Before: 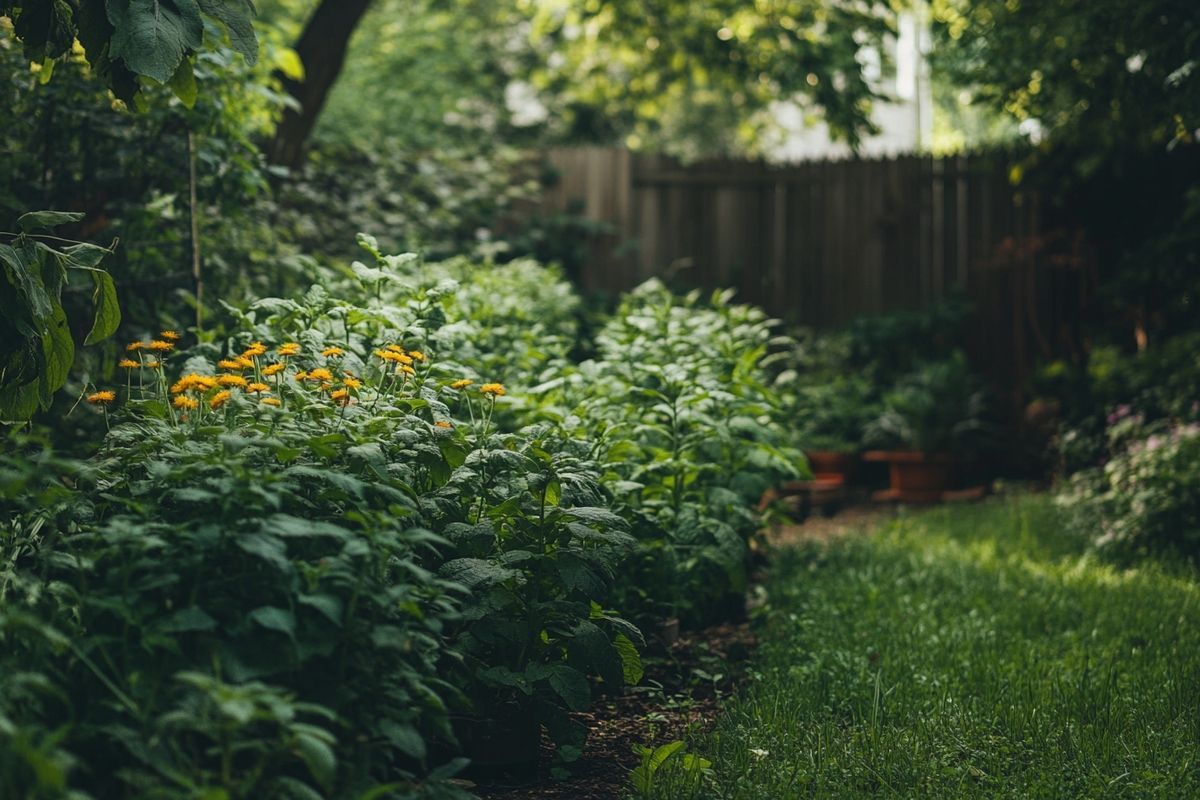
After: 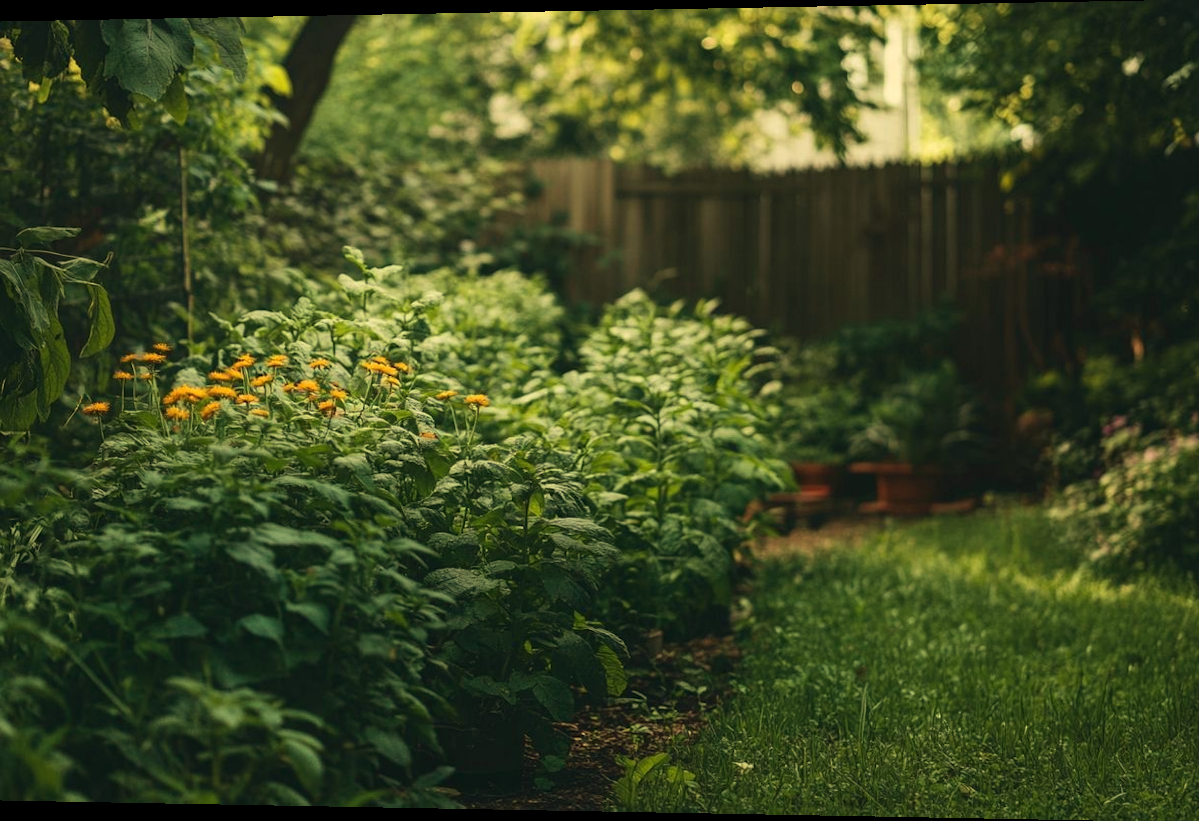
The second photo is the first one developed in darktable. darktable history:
white balance: red 1.08, blue 0.791
rotate and perspective: lens shift (horizontal) -0.055, automatic cropping off
velvia: on, module defaults
